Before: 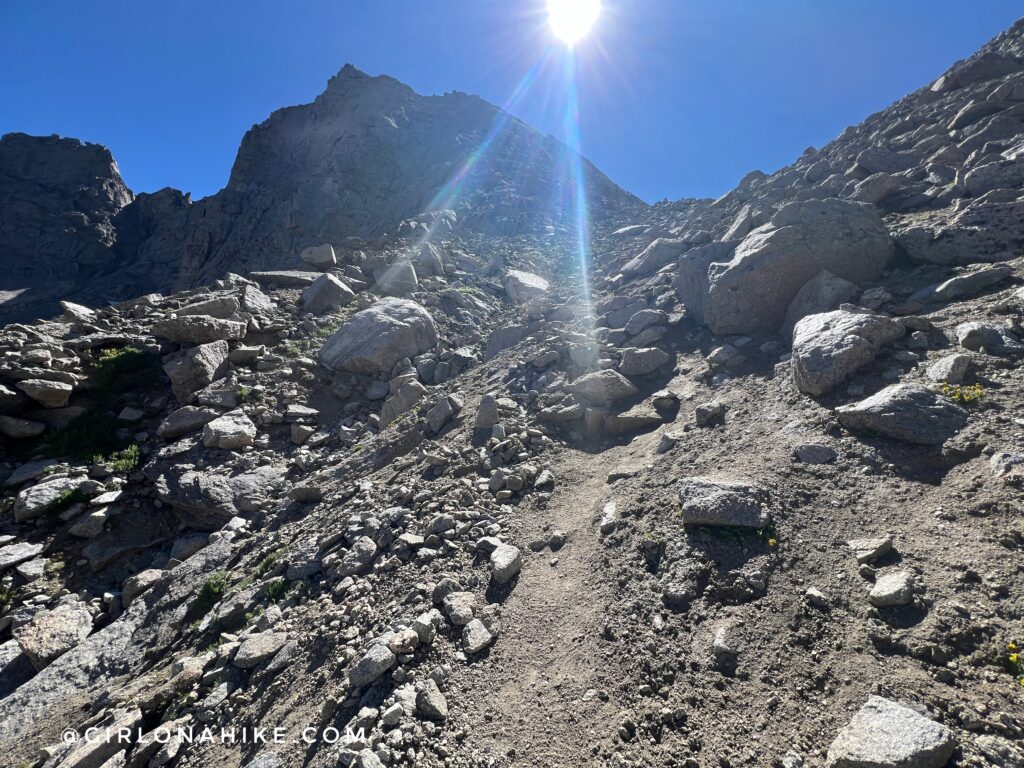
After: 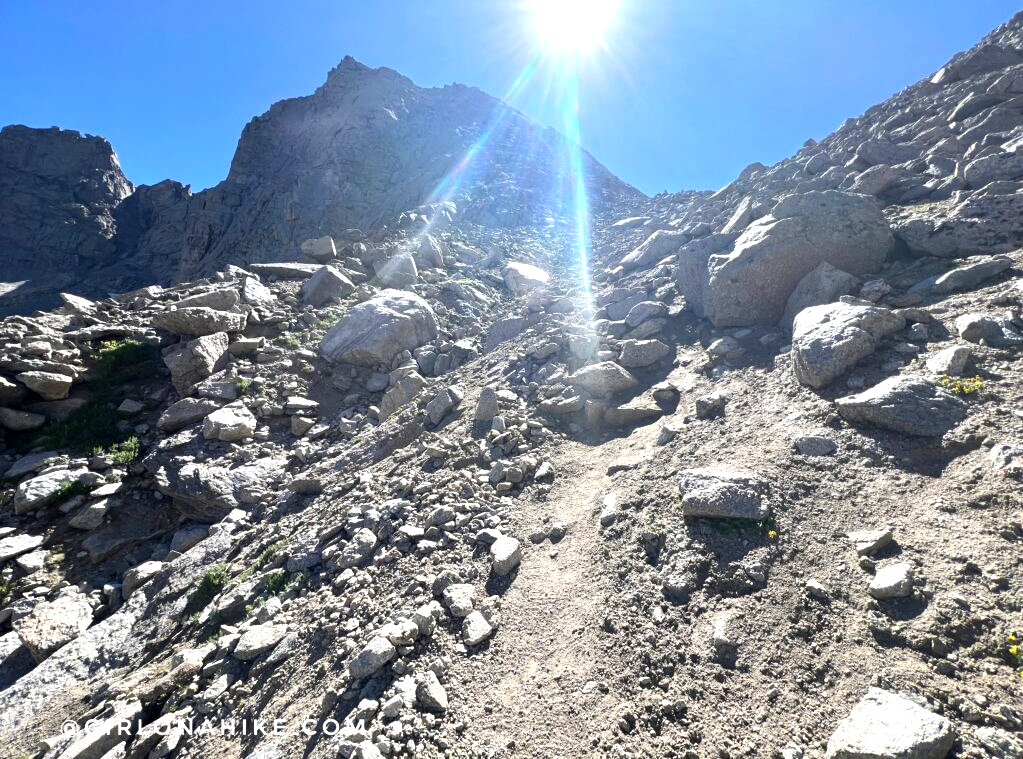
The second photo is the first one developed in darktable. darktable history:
exposure: exposure 1 EV, compensate exposure bias true, compensate highlight preservation false
crop: top 1.075%, right 0.048%
